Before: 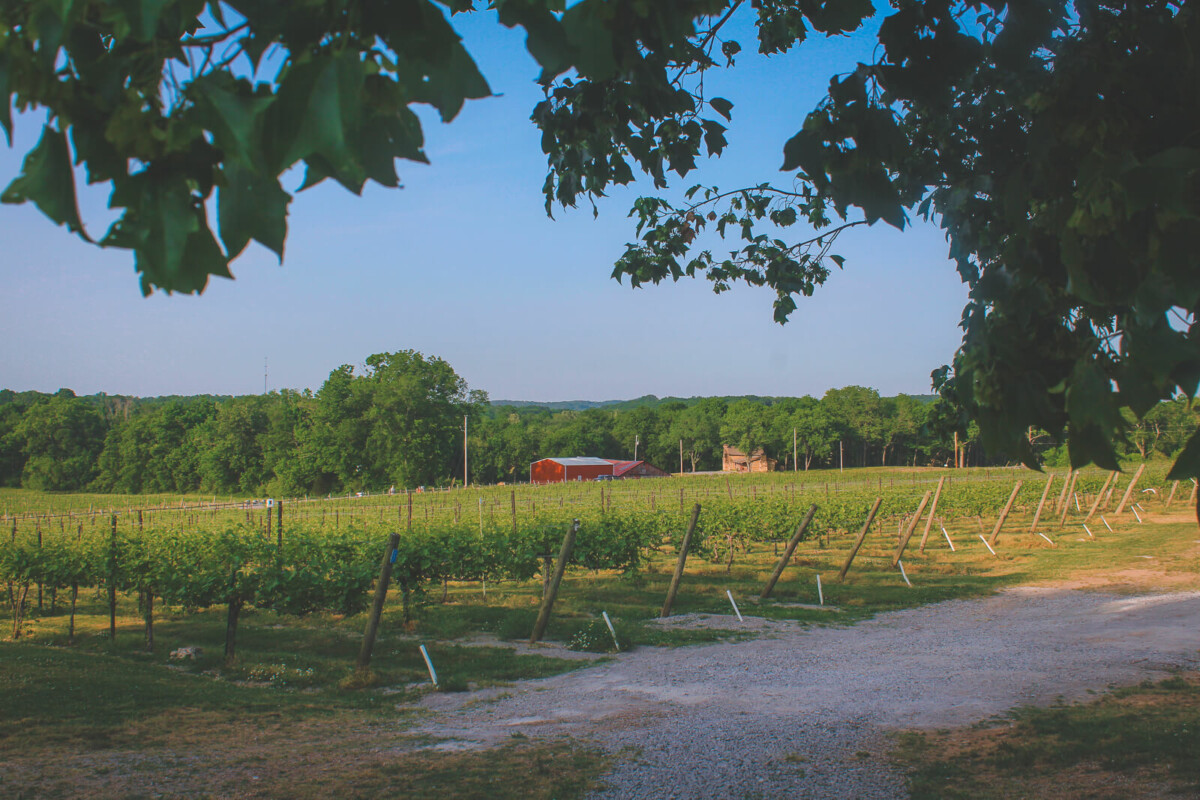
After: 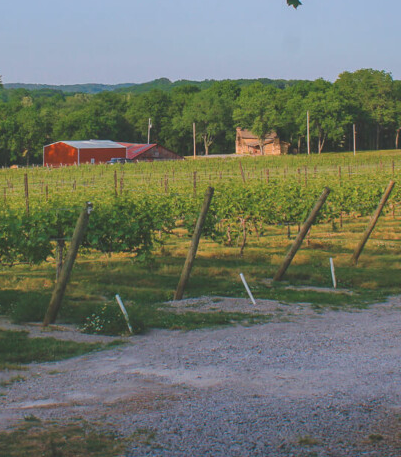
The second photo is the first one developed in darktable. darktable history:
crop: left 40.613%, top 39.678%, right 25.93%, bottom 3.077%
